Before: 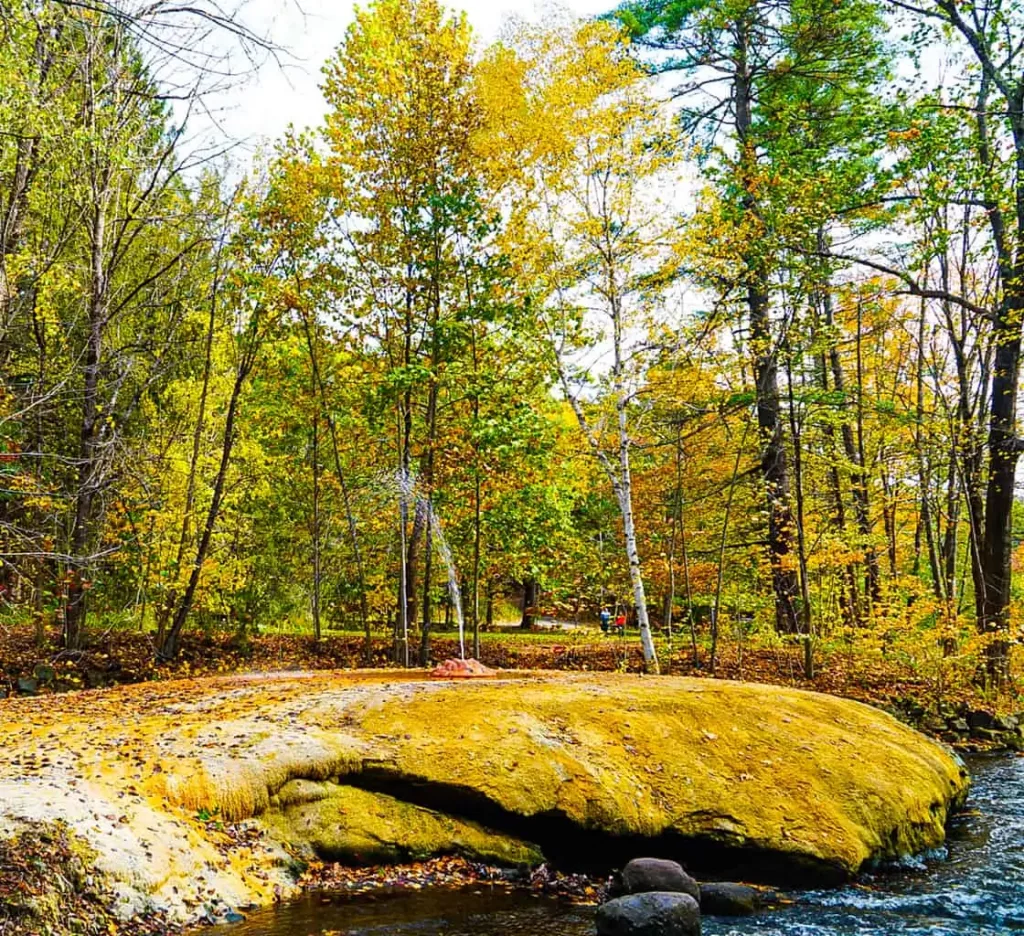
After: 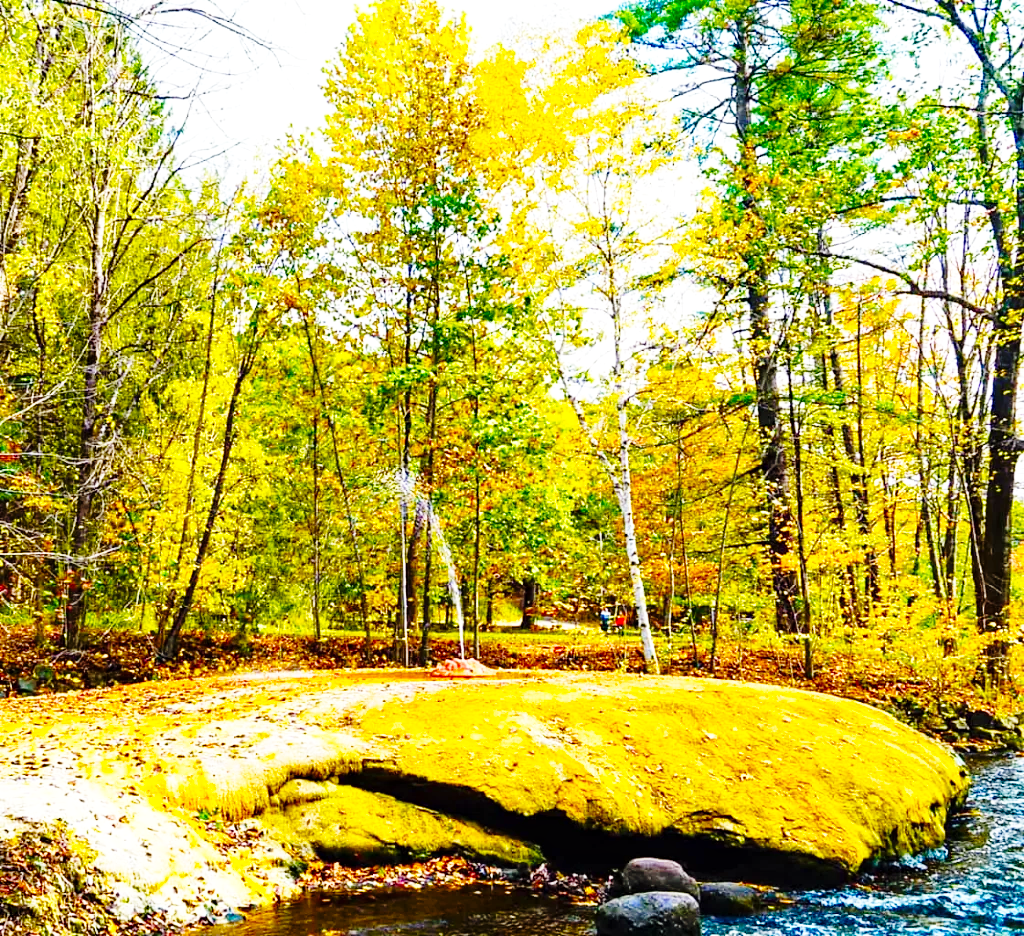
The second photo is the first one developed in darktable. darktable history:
base curve: curves: ch0 [(0, 0) (0.028, 0.03) (0.105, 0.232) (0.387, 0.748) (0.754, 0.968) (1, 1)], fusion 1, exposure shift 0.576, preserve colors none
color balance rgb: linear chroma grading › shadows -8%, linear chroma grading › global chroma 10%, perceptual saturation grading › global saturation 2%, perceptual saturation grading › highlights -2%, perceptual saturation grading › mid-tones 4%, perceptual saturation grading › shadows 8%, perceptual brilliance grading › global brilliance 2%, perceptual brilliance grading › highlights -4%, global vibrance 16%, saturation formula JzAzBz (2021)
